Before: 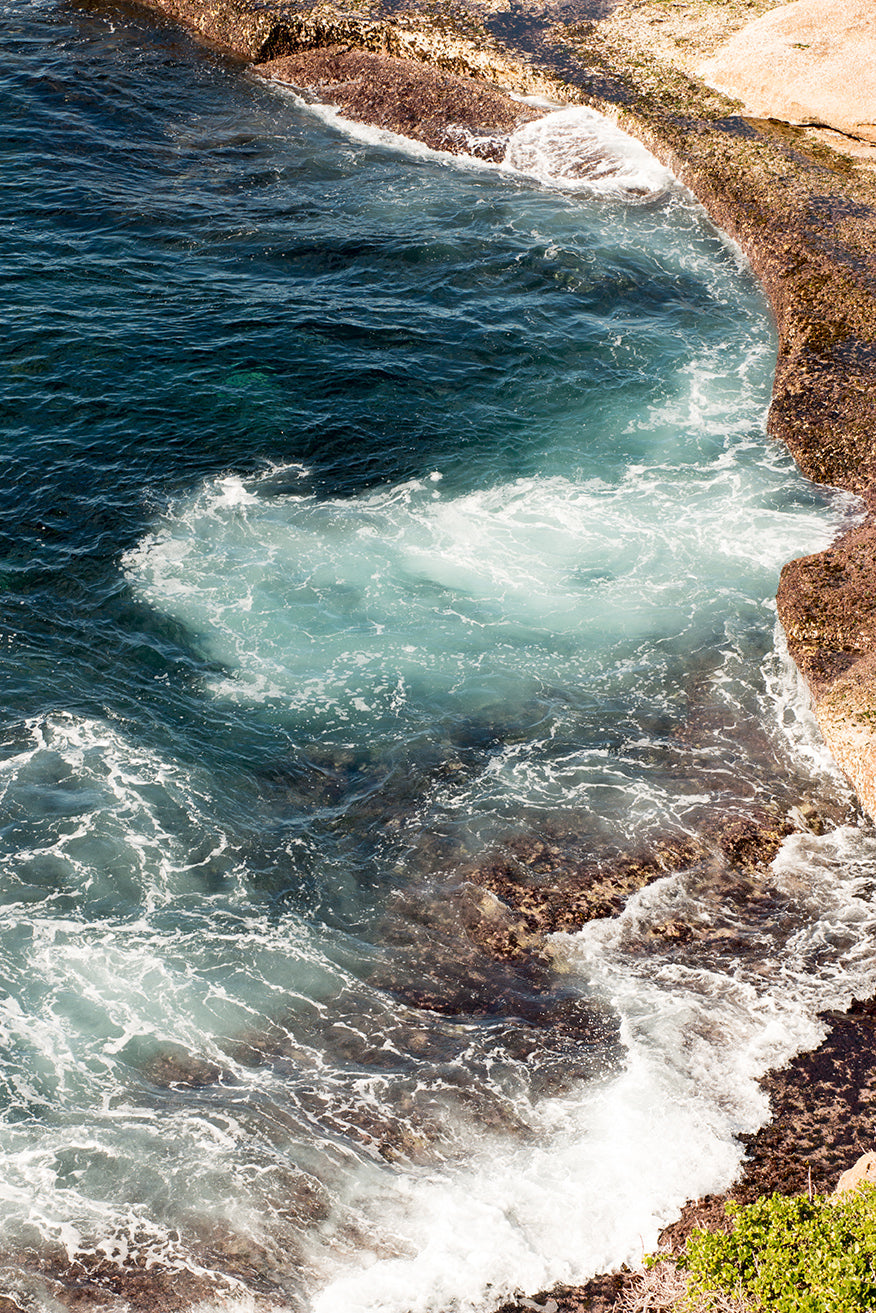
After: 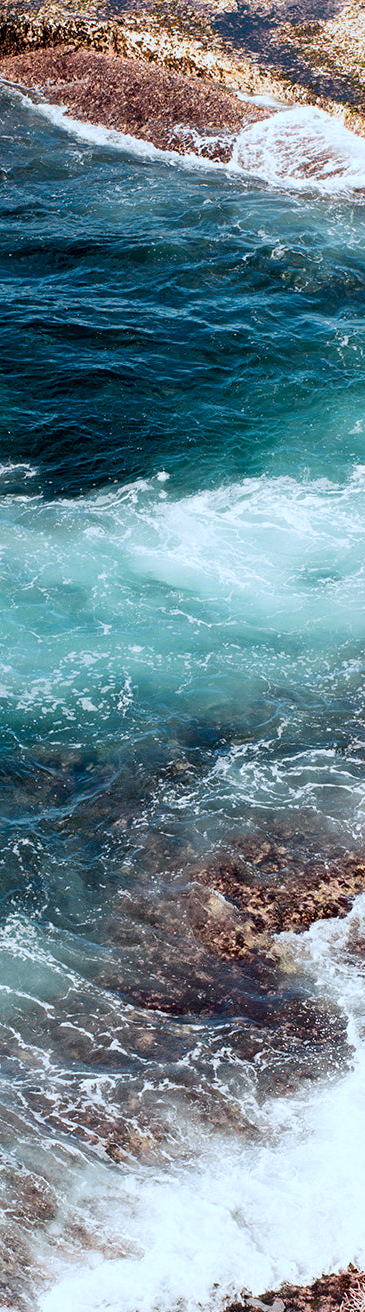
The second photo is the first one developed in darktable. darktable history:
color calibration: output R [0.972, 0.068, -0.094, 0], output G [-0.178, 1.216, -0.086, 0], output B [0.095, -0.136, 0.98, 0], illuminant custom, x 0.371, y 0.381, temperature 4283.16 K
crop: left 31.229%, right 27.105%
